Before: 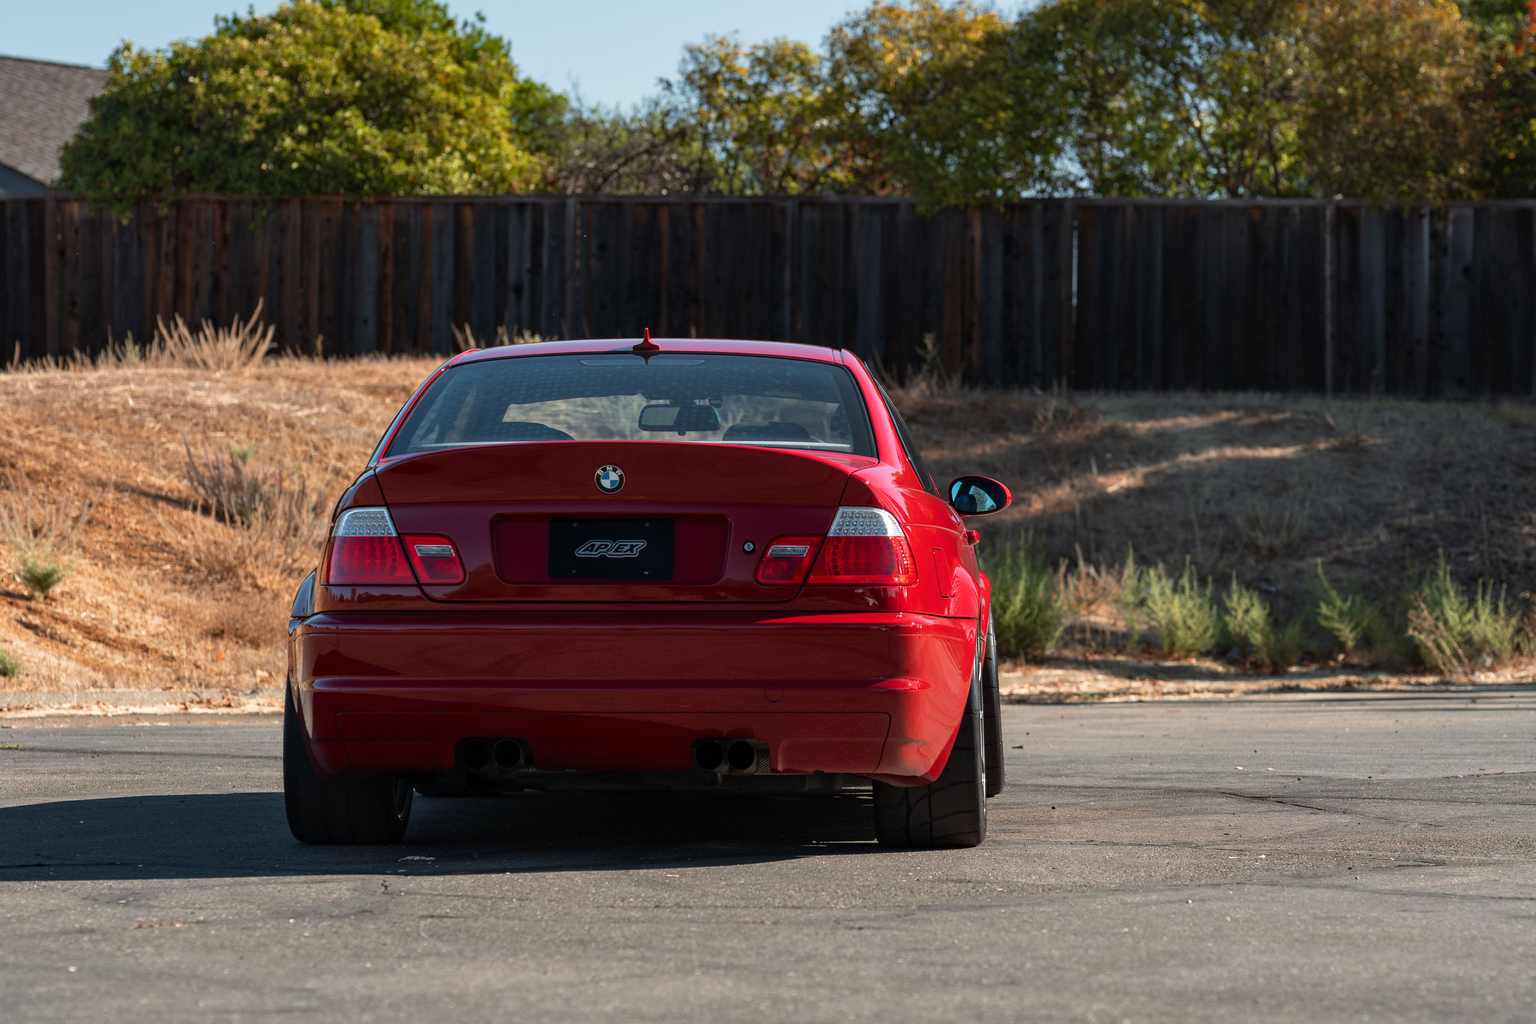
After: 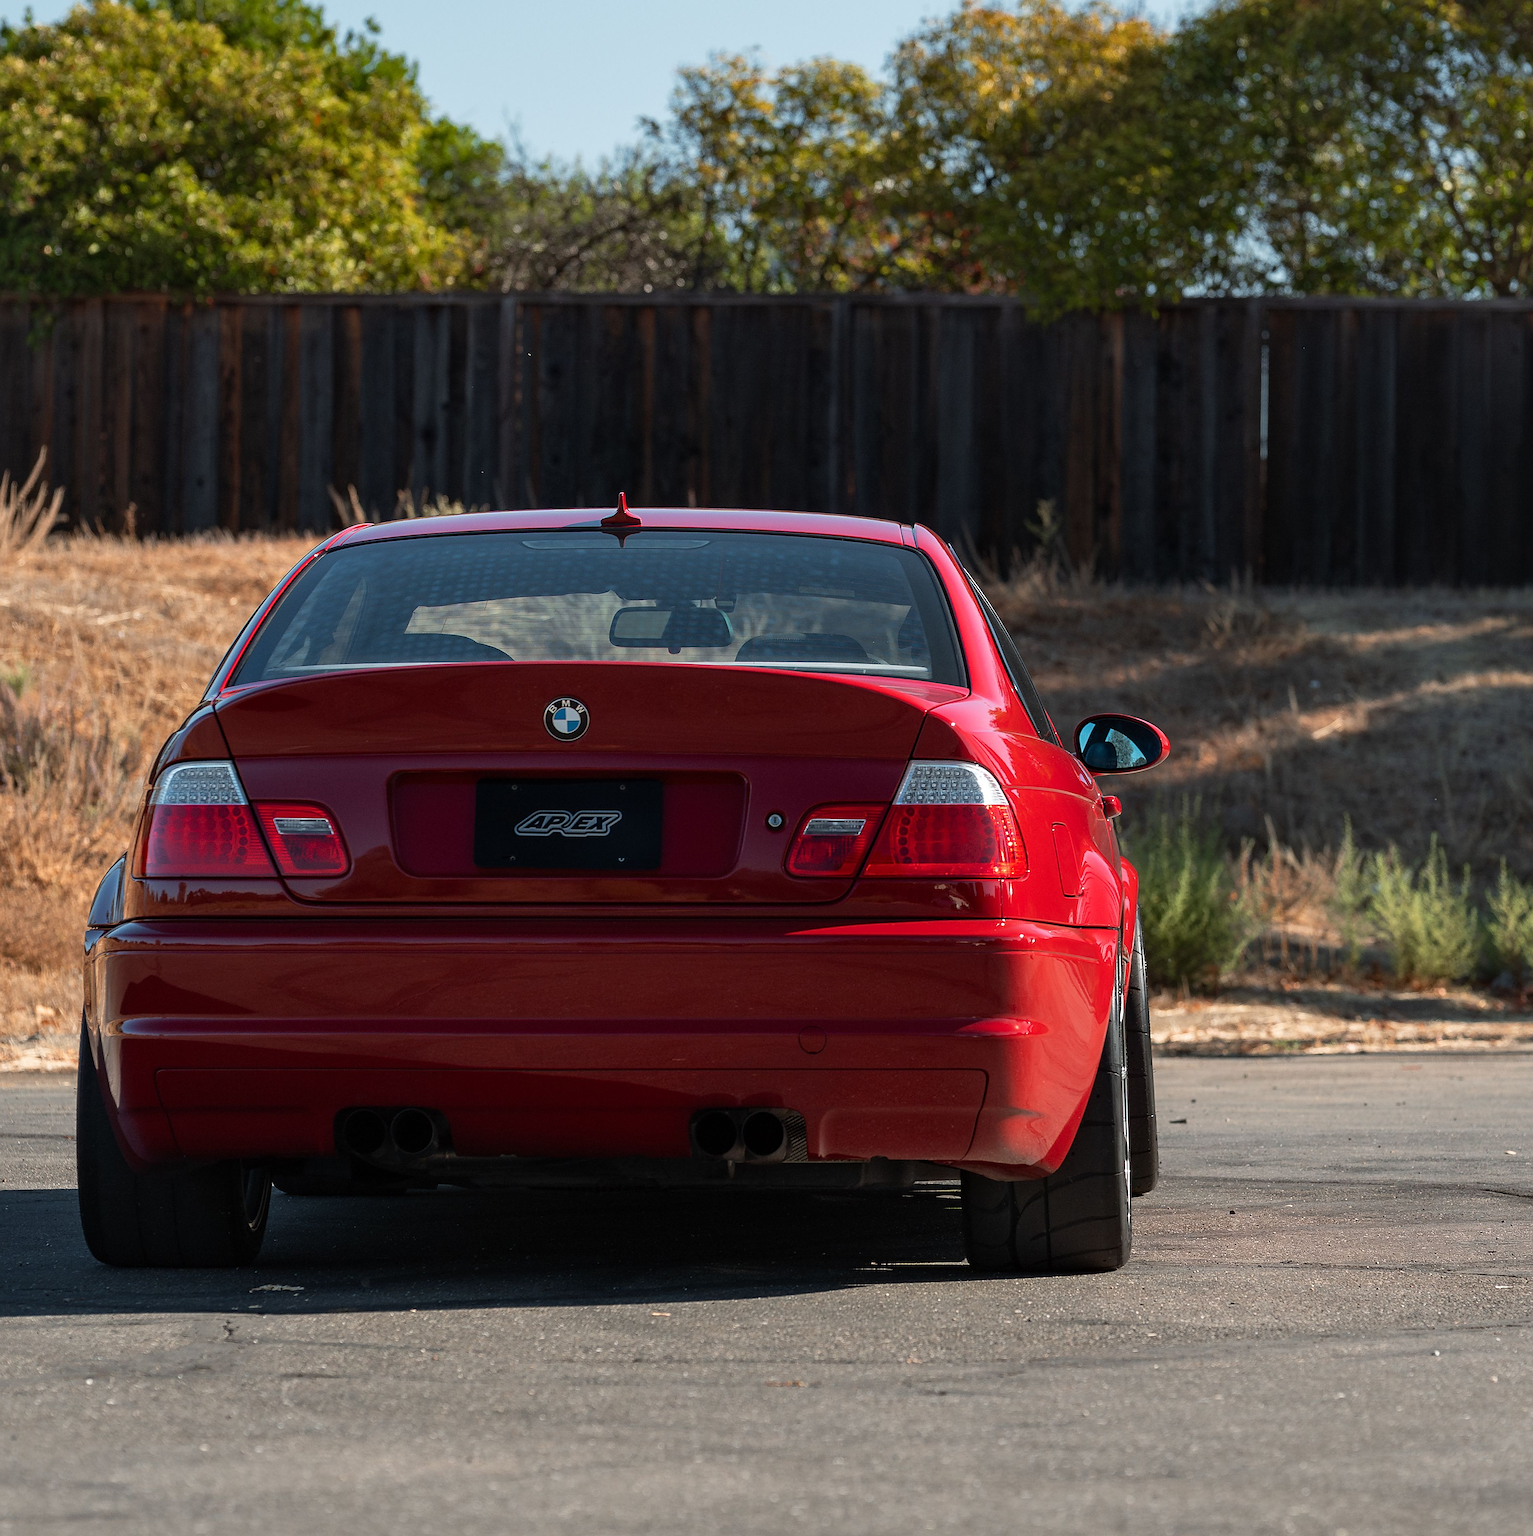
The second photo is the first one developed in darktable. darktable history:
sharpen: on, module defaults
crop and rotate: left 15.132%, right 18.339%
